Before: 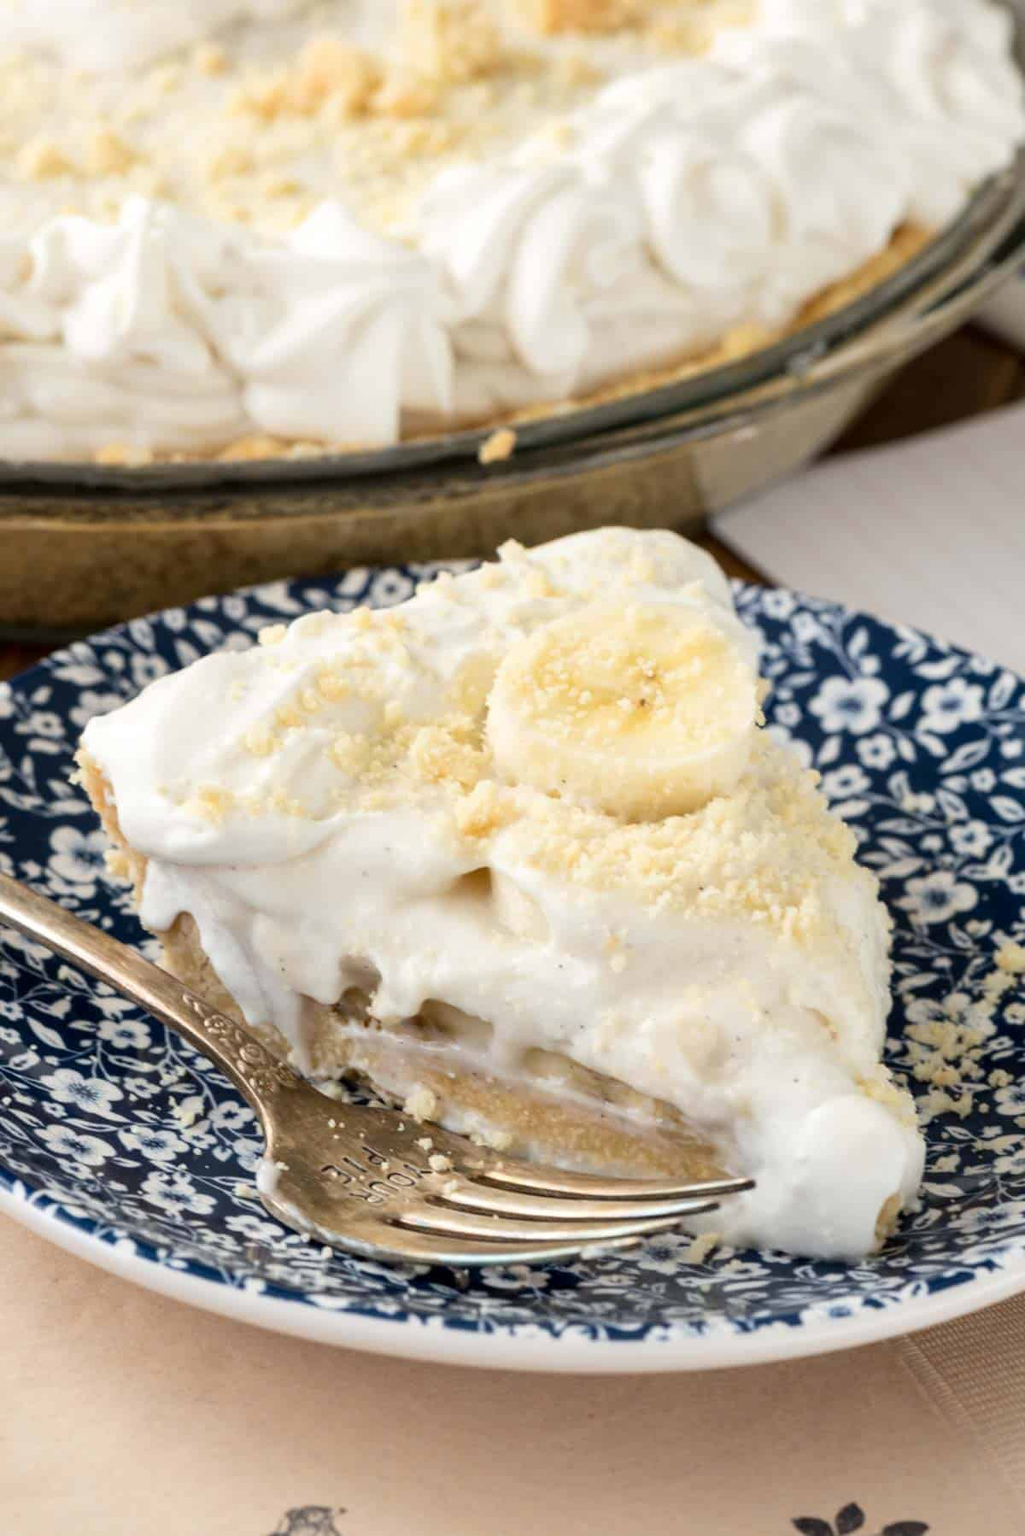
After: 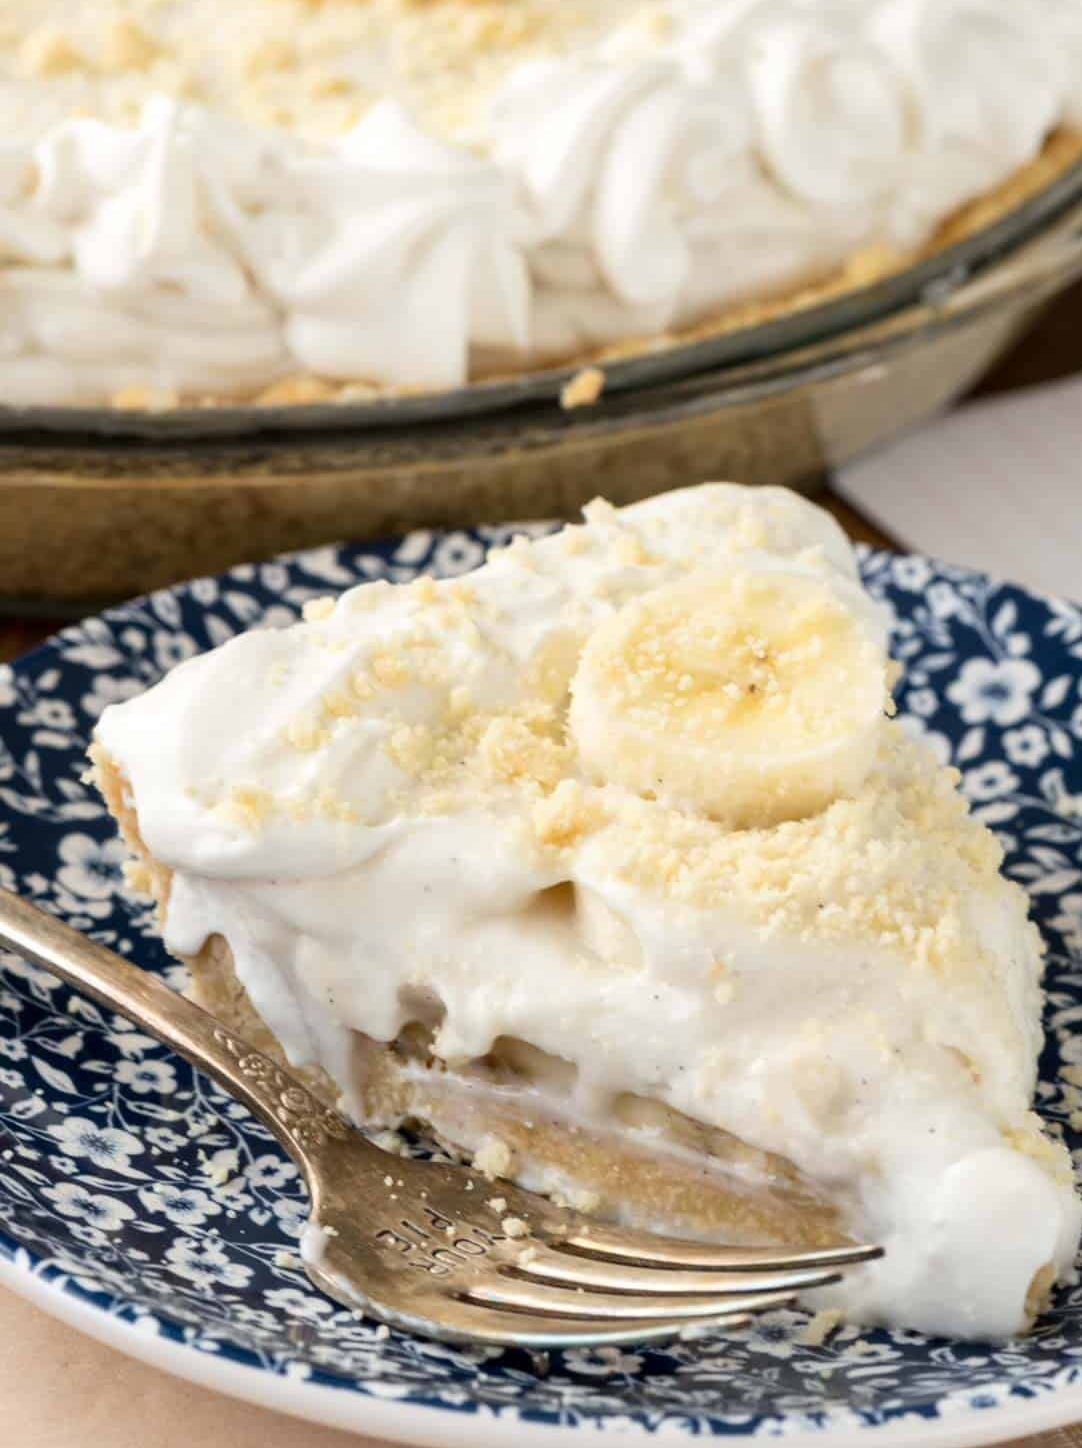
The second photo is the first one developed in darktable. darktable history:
crop: top 7.494%, right 9.813%, bottom 11.96%
